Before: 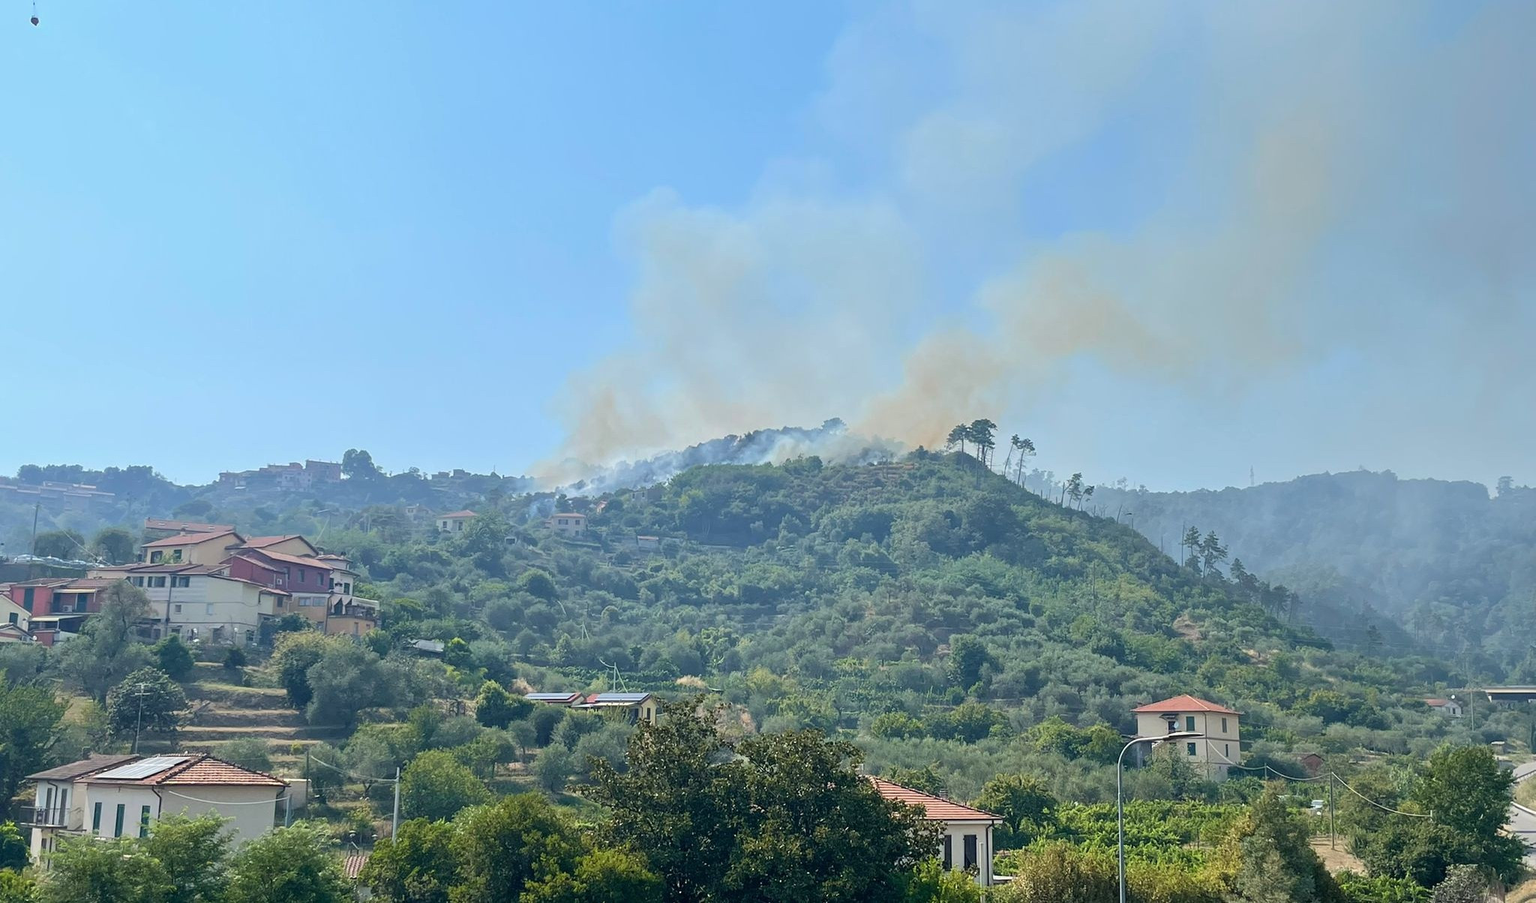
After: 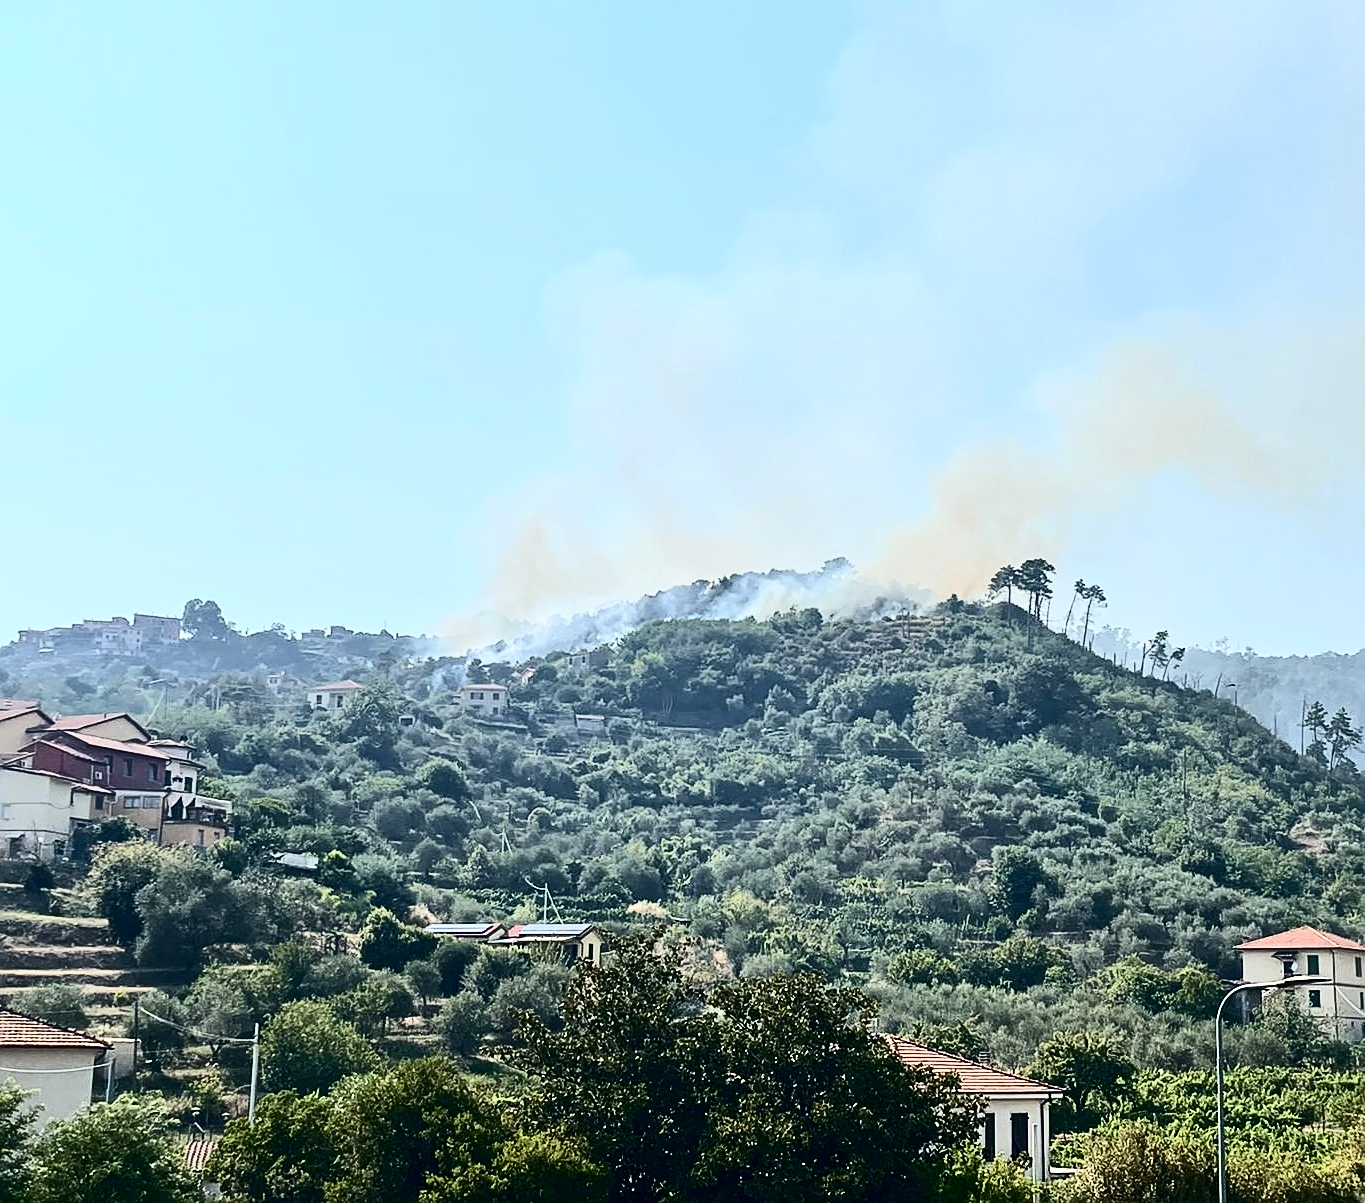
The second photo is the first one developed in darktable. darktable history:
contrast brightness saturation: contrast 0.5, saturation -0.1
sharpen: on, module defaults
crop and rotate: left 13.409%, right 19.924%
